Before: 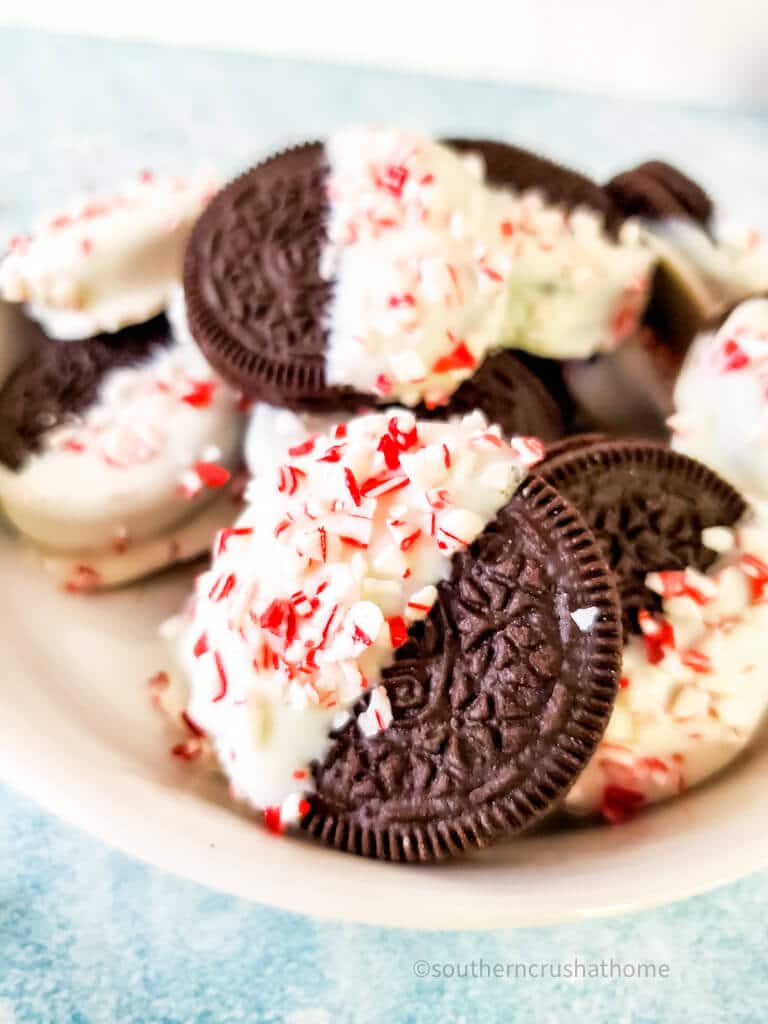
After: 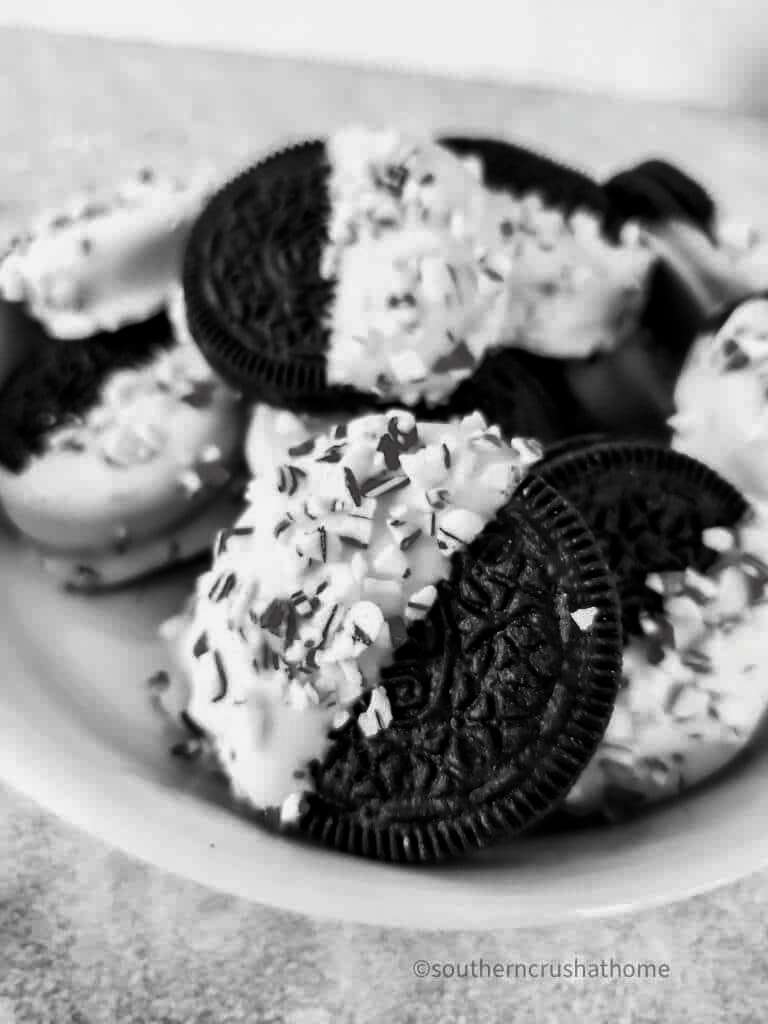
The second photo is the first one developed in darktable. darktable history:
contrast brightness saturation: contrast -0.039, brightness -0.57, saturation -0.989
